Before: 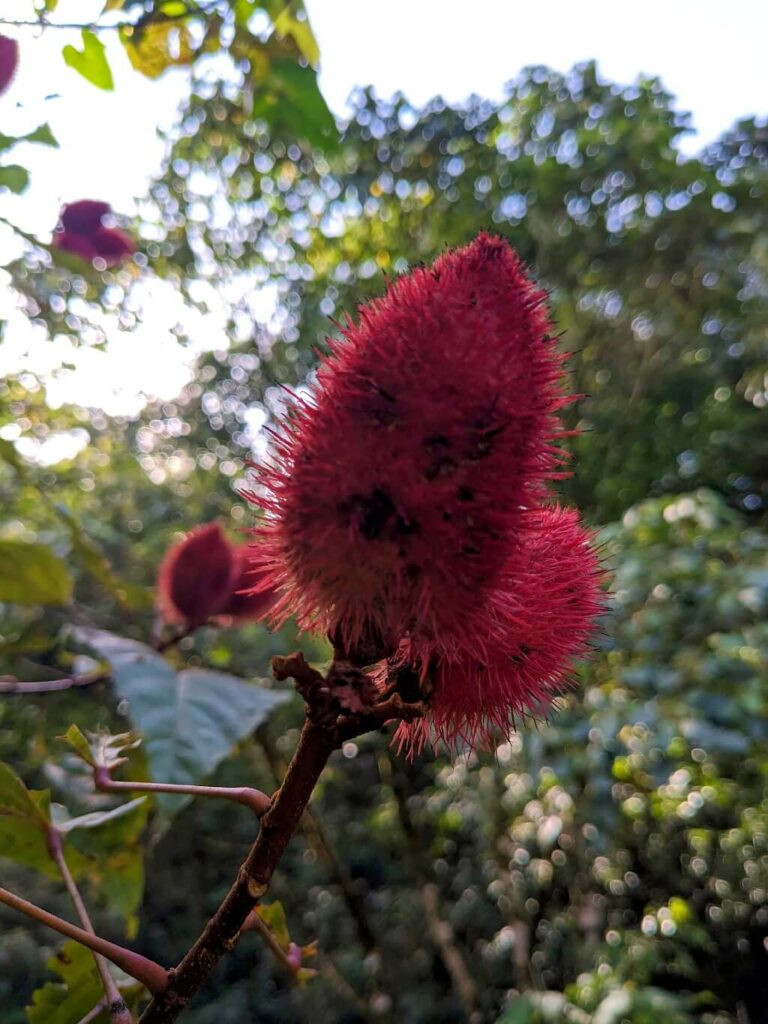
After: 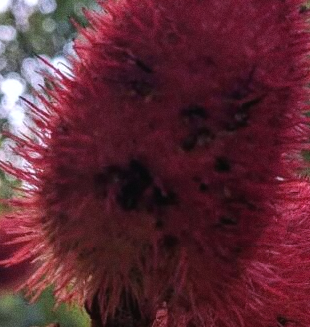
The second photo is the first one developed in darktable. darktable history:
white balance: red 0.984, blue 1.059
exposure: black level correction -0.003, exposure 0.04 EV, compensate highlight preservation false
grain: on, module defaults
crop: left 31.751%, top 32.172%, right 27.8%, bottom 35.83%
contrast brightness saturation: saturation -0.05
